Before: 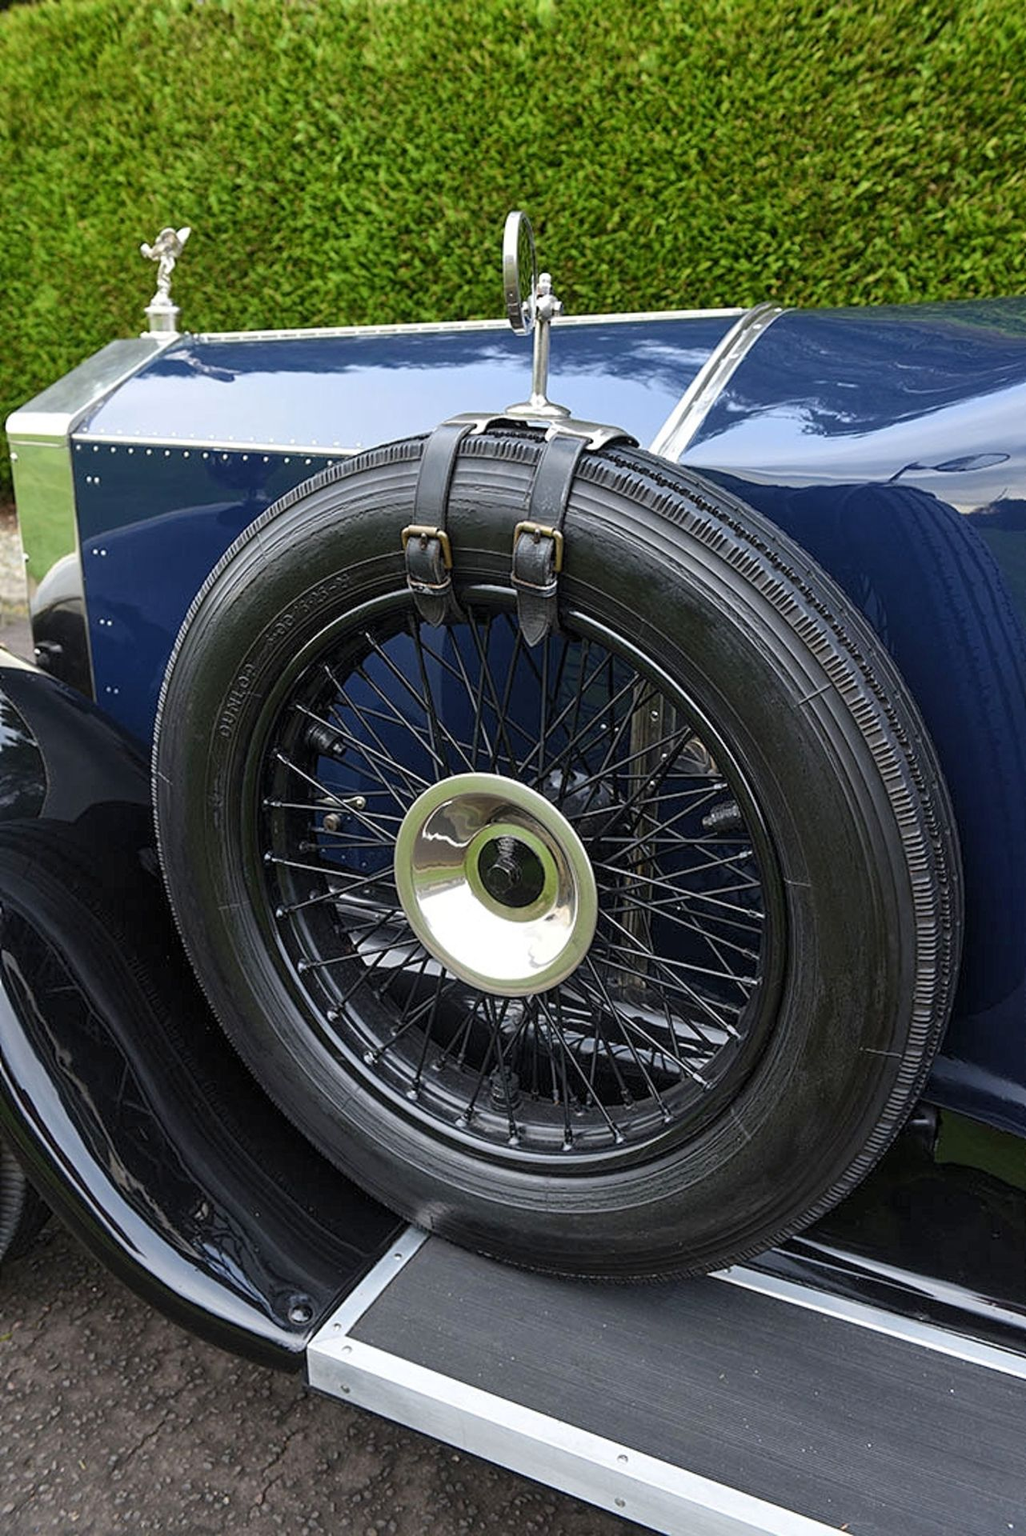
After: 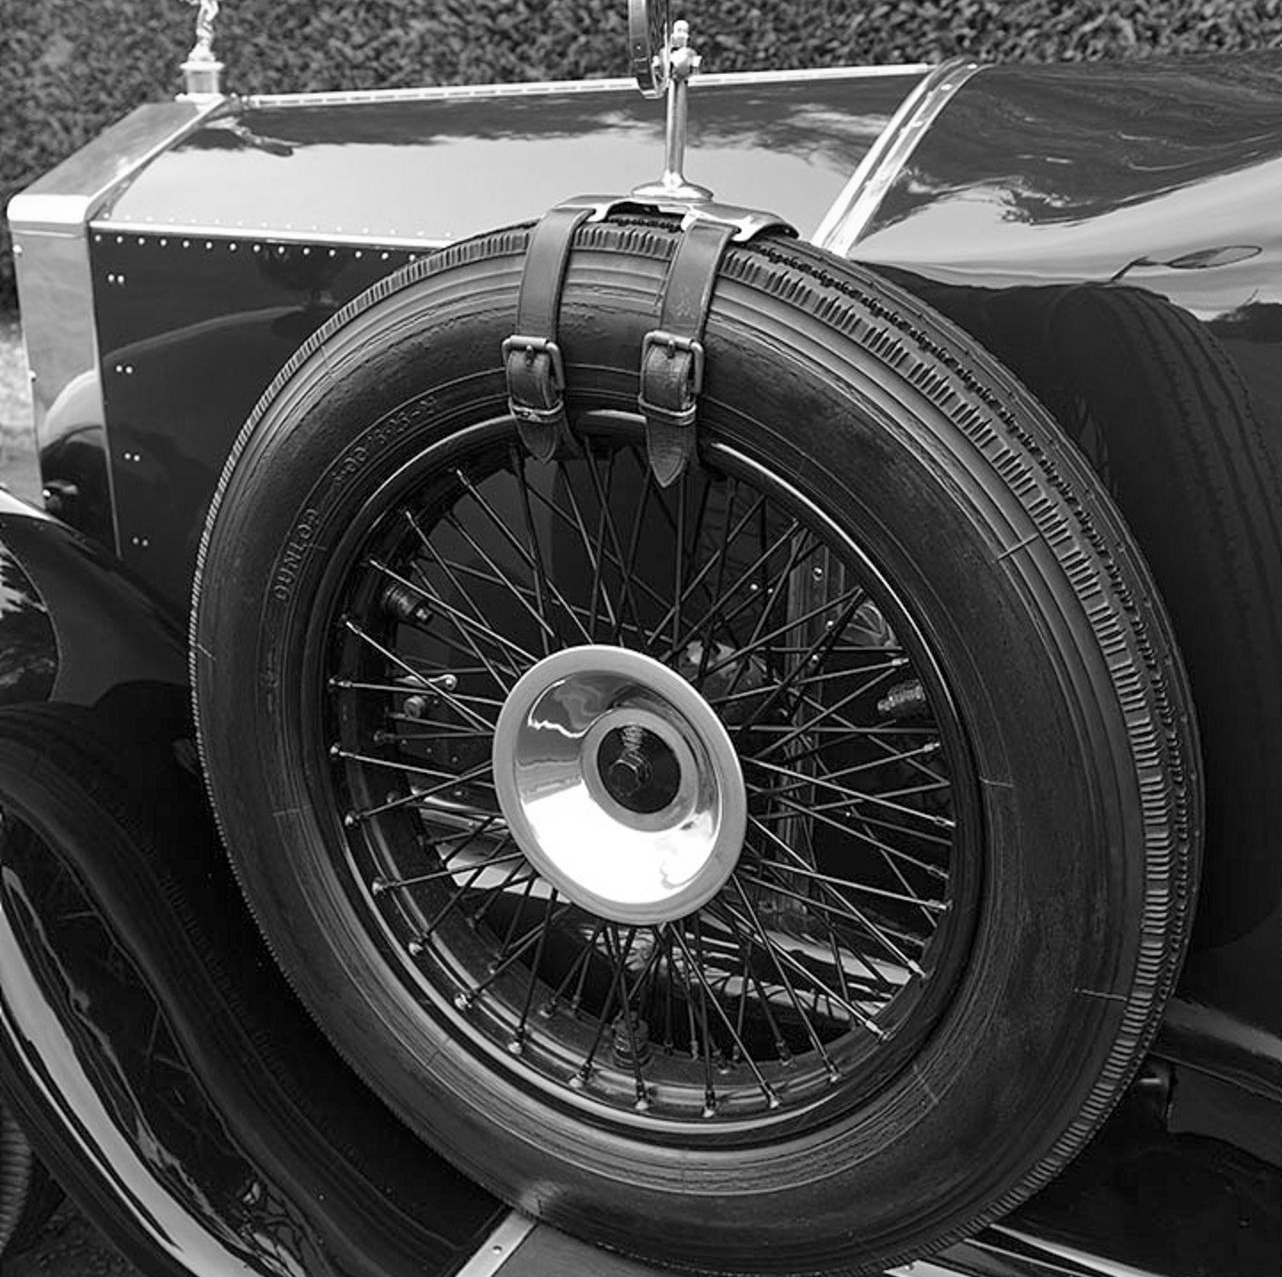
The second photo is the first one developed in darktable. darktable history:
monochrome: a -4.13, b 5.16, size 1
crop: top 16.727%, bottom 16.727%
